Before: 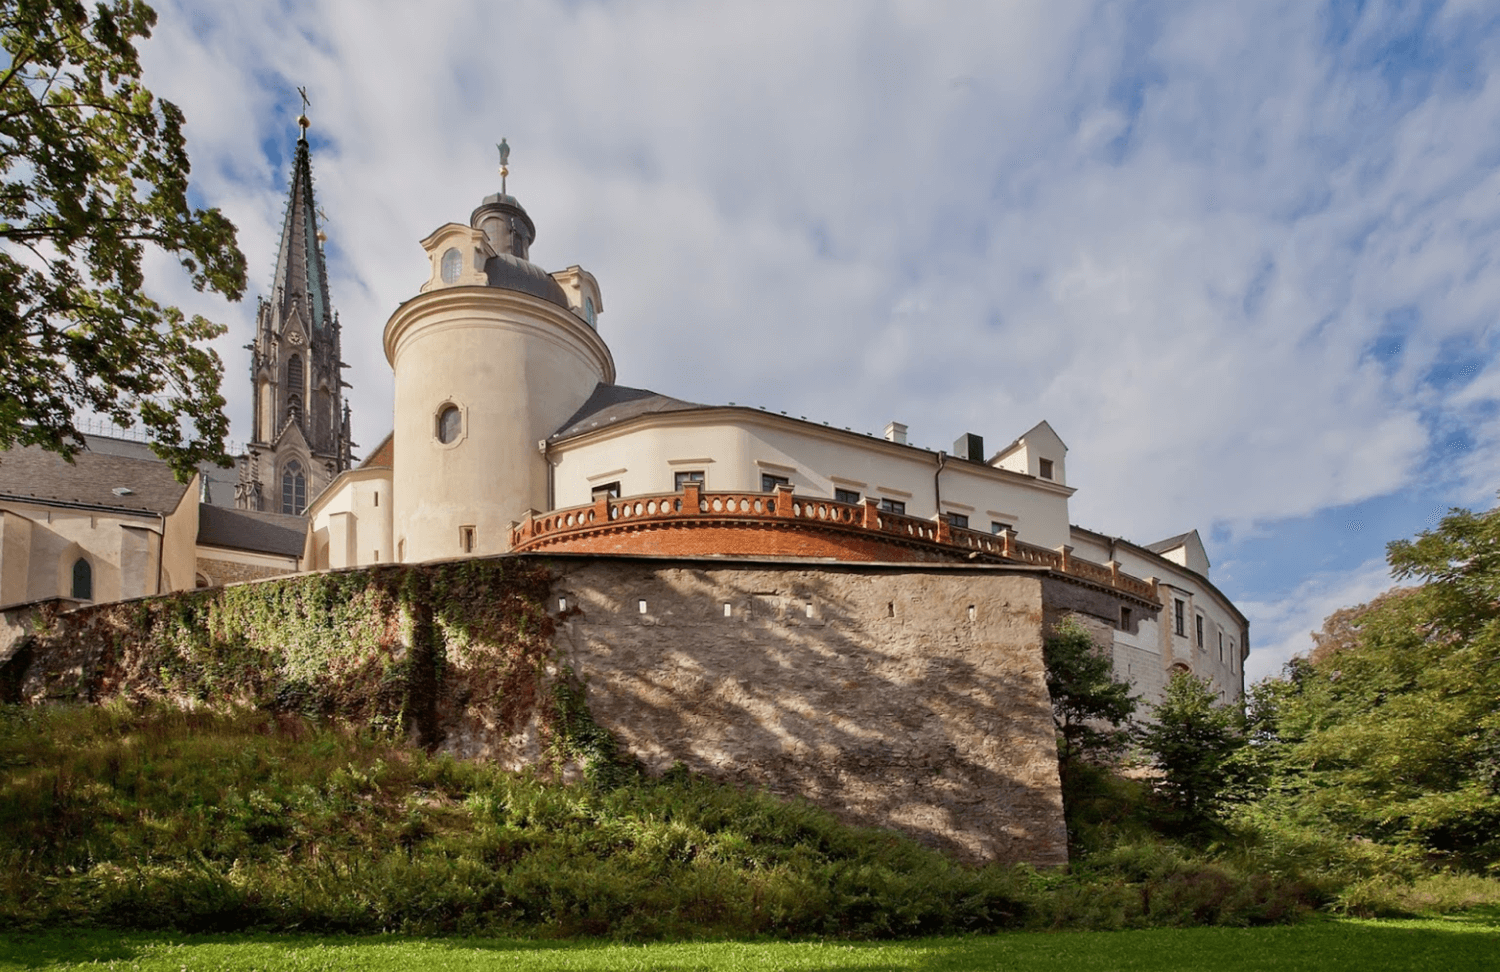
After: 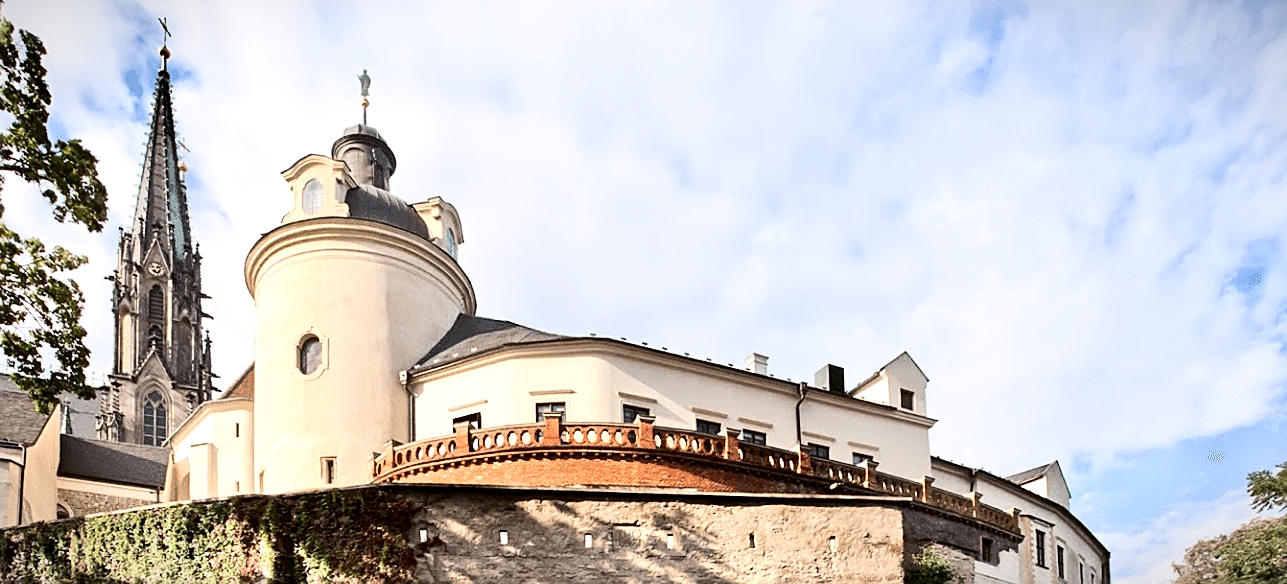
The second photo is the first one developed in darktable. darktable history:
tone equalizer: -8 EV -0.764 EV, -7 EV -0.736 EV, -6 EV -0.593 EV, -5 EV -0.382 EV, -3 EV 0.401 EV, -2 EV 0.6 EV, -1 EV 0.689 EV, +0 EV 0.738 EV, edges refinement/feathering 500, mask exposure compensation -1.57 EV, preserve details no
crop and rotate: left 9.283%, top 7.279%, right 4.901%, bottom 32.566%
vignetting: fall-off start 100.32%, fall-off radius 65.39%, automatic ratio true, unbound false
sharpen: on, module defaults
exposure: exposure 0.154 EV, compensate highlight preservation false
tone curve: curves: ch0 [(0, 0) (0.004, 0.001) (0.02, 0.008) (0.218, 0.218) (0.664, 0.774) (0.832, 0.914) (1, 1)], color space Lab, independent channels
